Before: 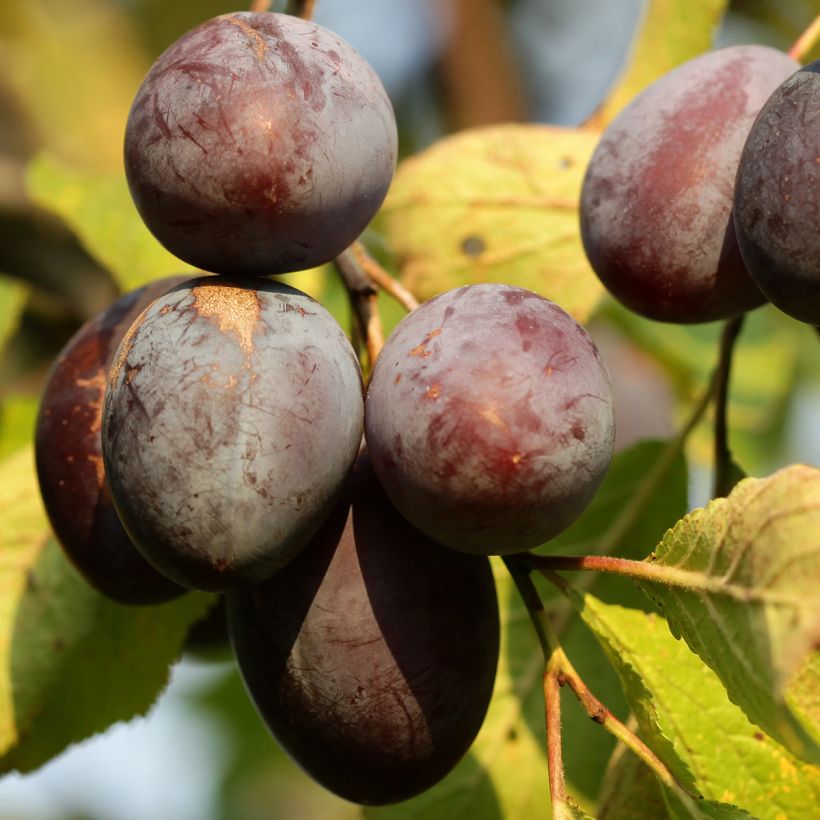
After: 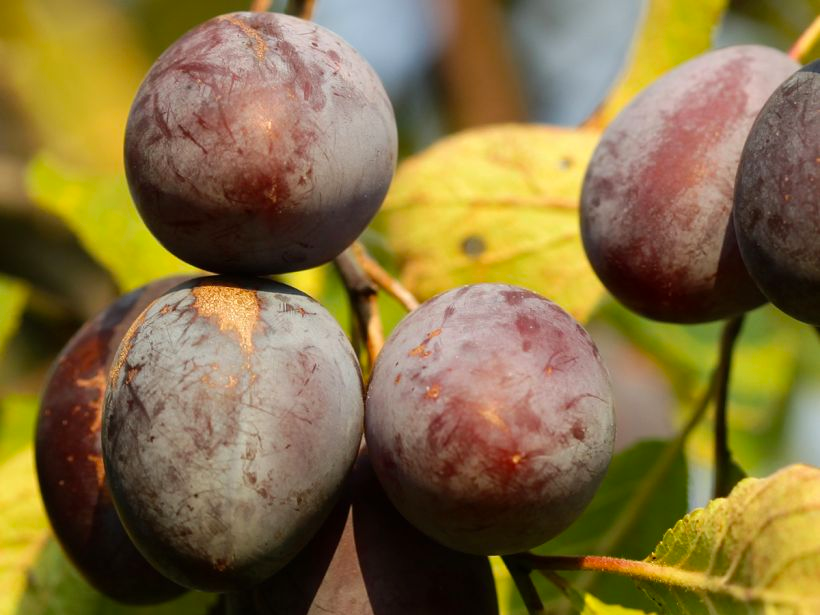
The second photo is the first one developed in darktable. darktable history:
crop: bottom 24.967%
color balance: output saturation 110%
